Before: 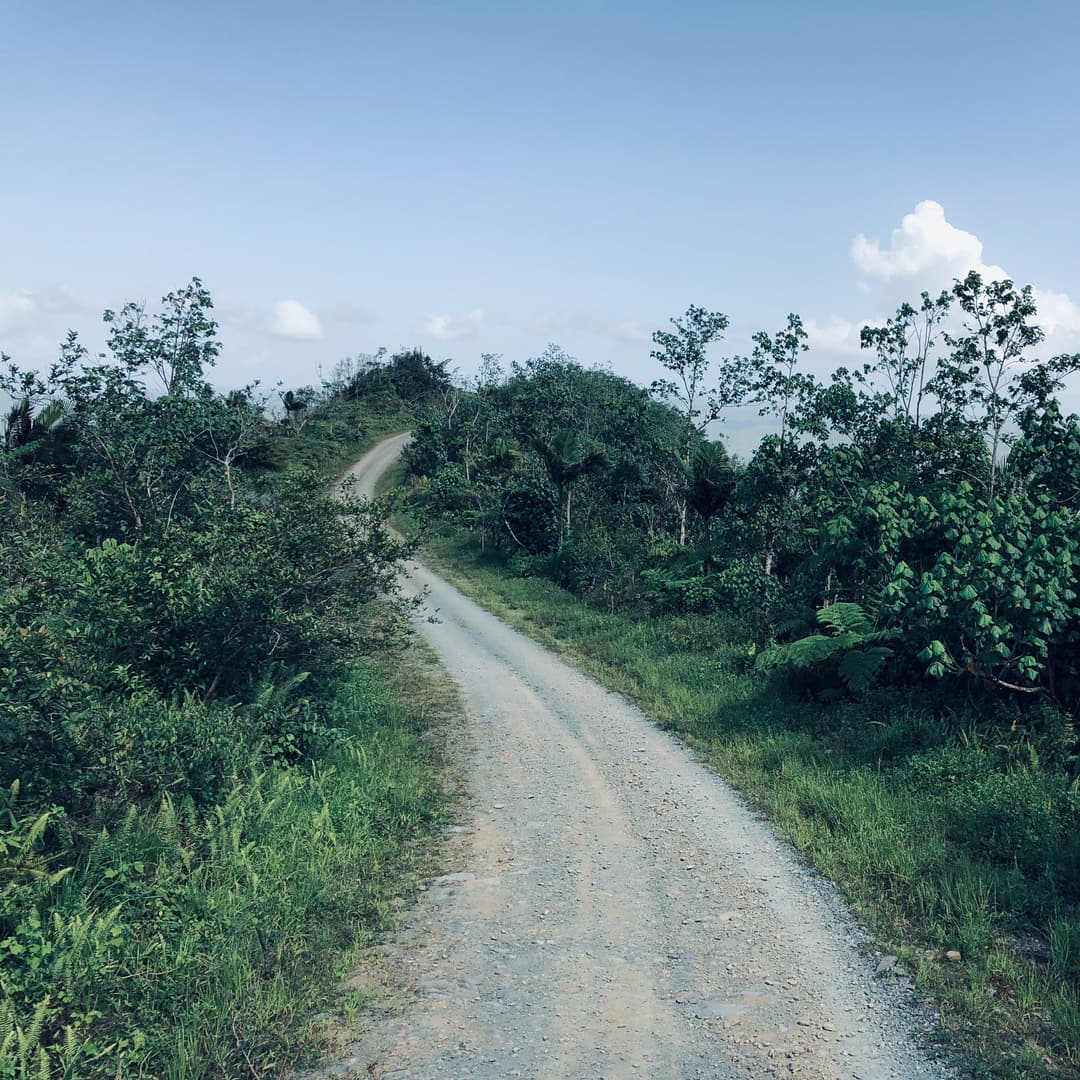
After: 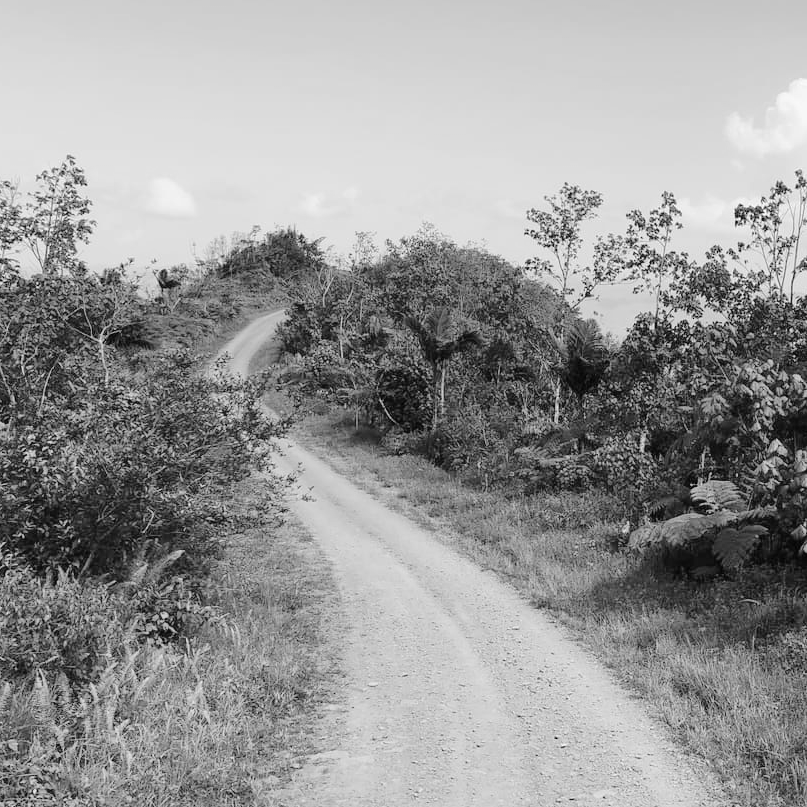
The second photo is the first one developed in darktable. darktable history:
tone curve: curves: ch0 [(0, 0) (0.26, 0.424) (0.417, 0.585) (1, 1)]
monochrome: on, module defaults
crop and rotate: left 11.831%, top 11.346%, right 13.429%, bottom 13.899%
base curve: preserve colors none
